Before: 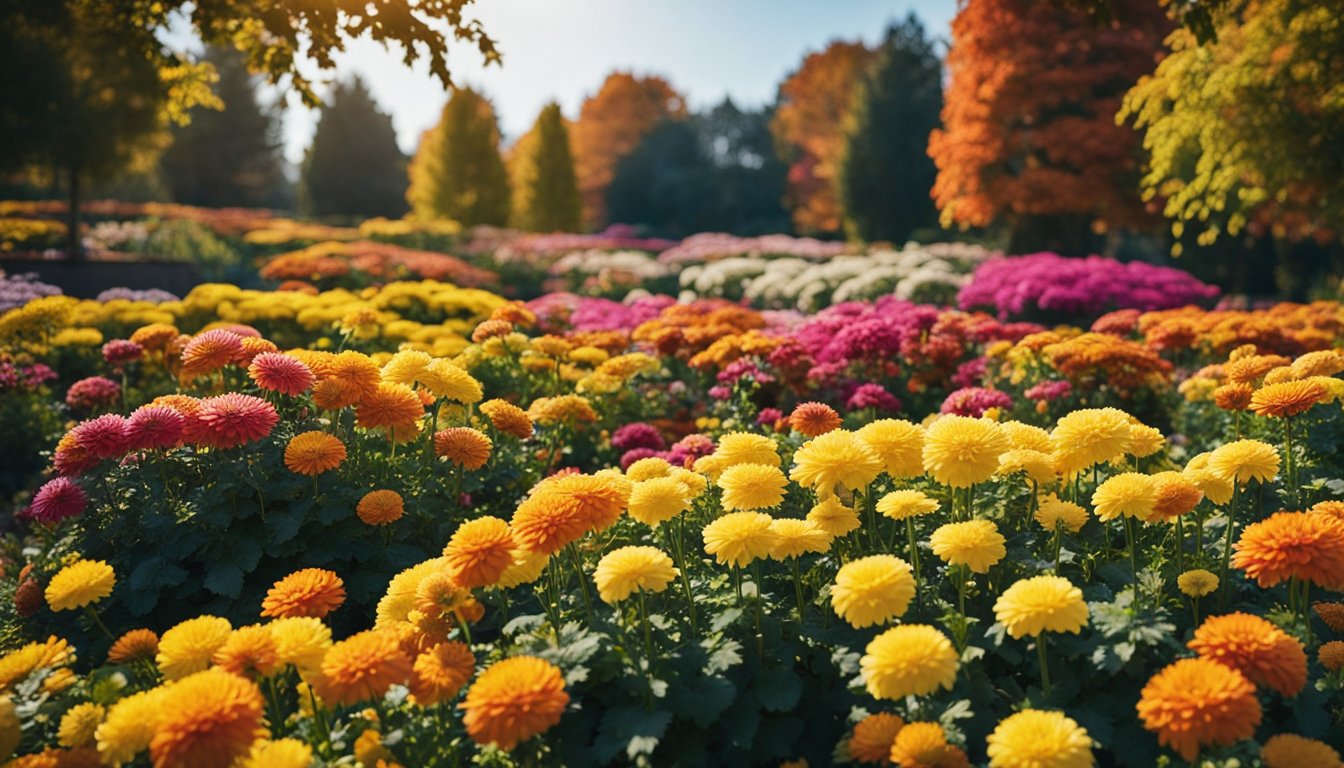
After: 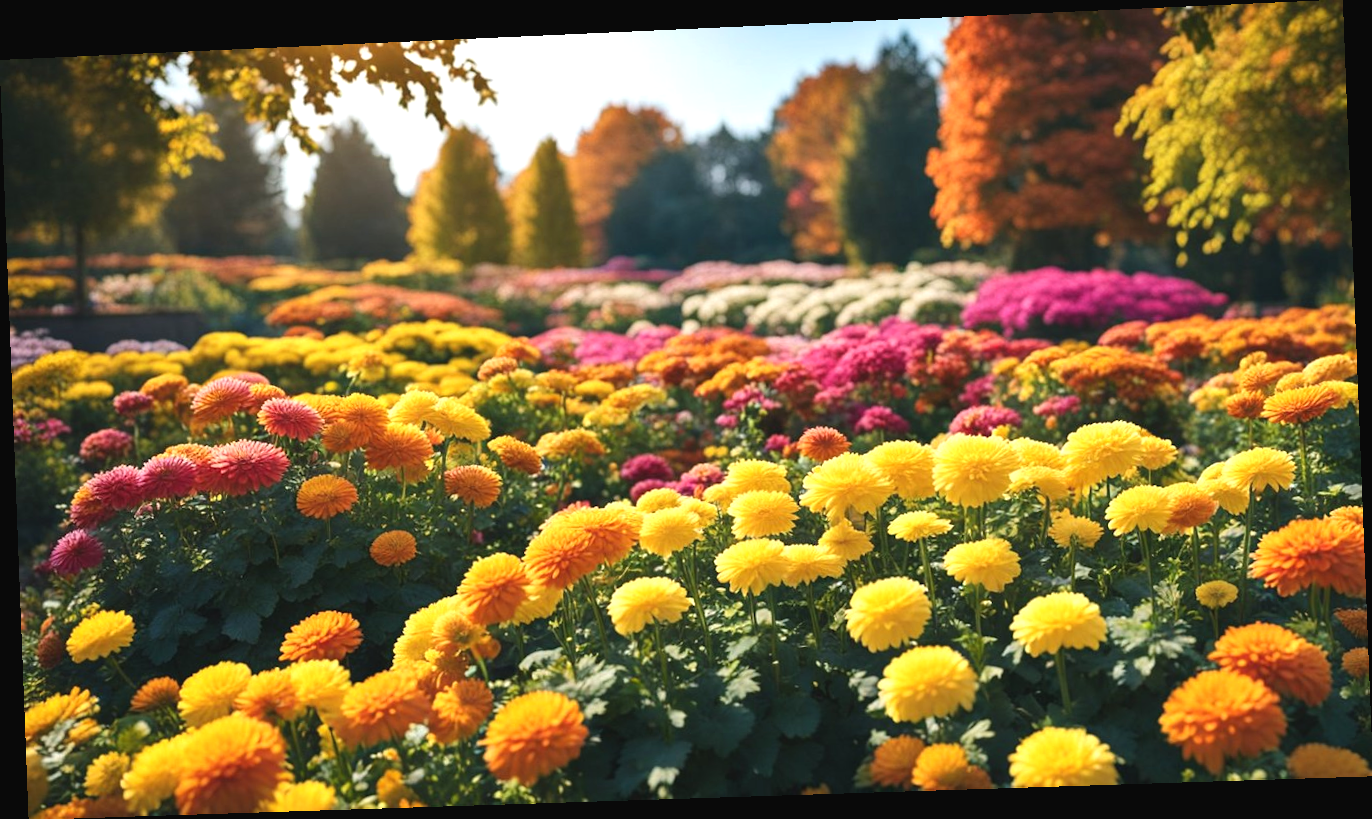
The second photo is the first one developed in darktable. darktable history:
exposure: black level correction -0.002, exposure 0.54 EV, compensate highlight preservation false
rotate and perspective: rotation -2.22°, lens shift (horizontal) -0.022, automatic cropping off
